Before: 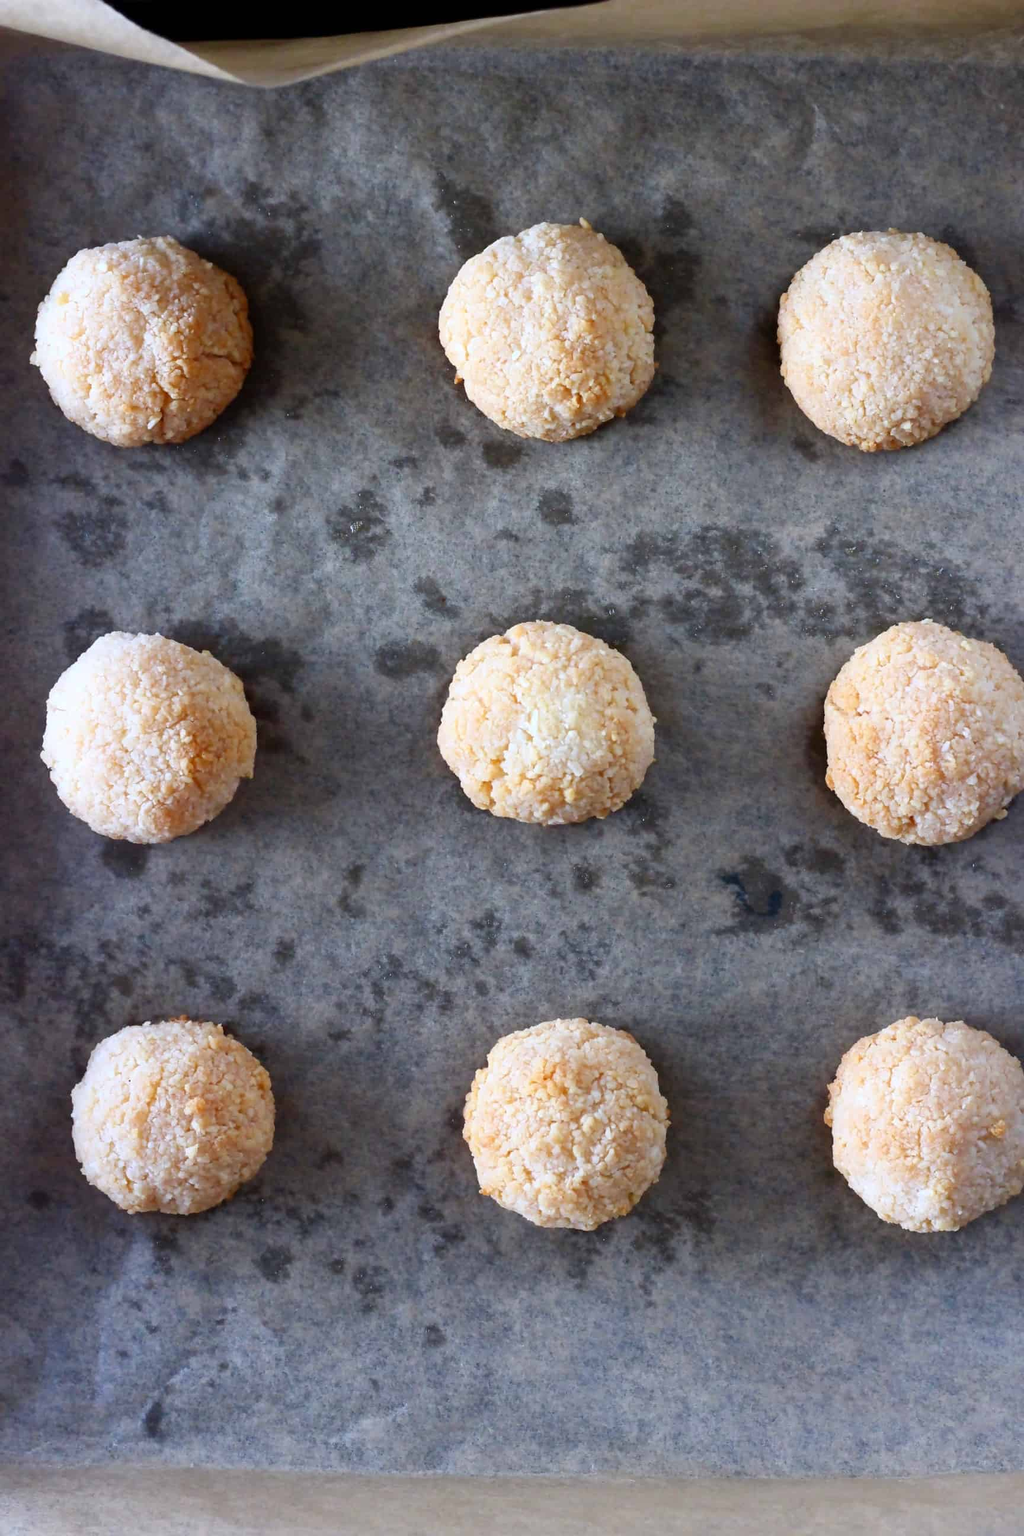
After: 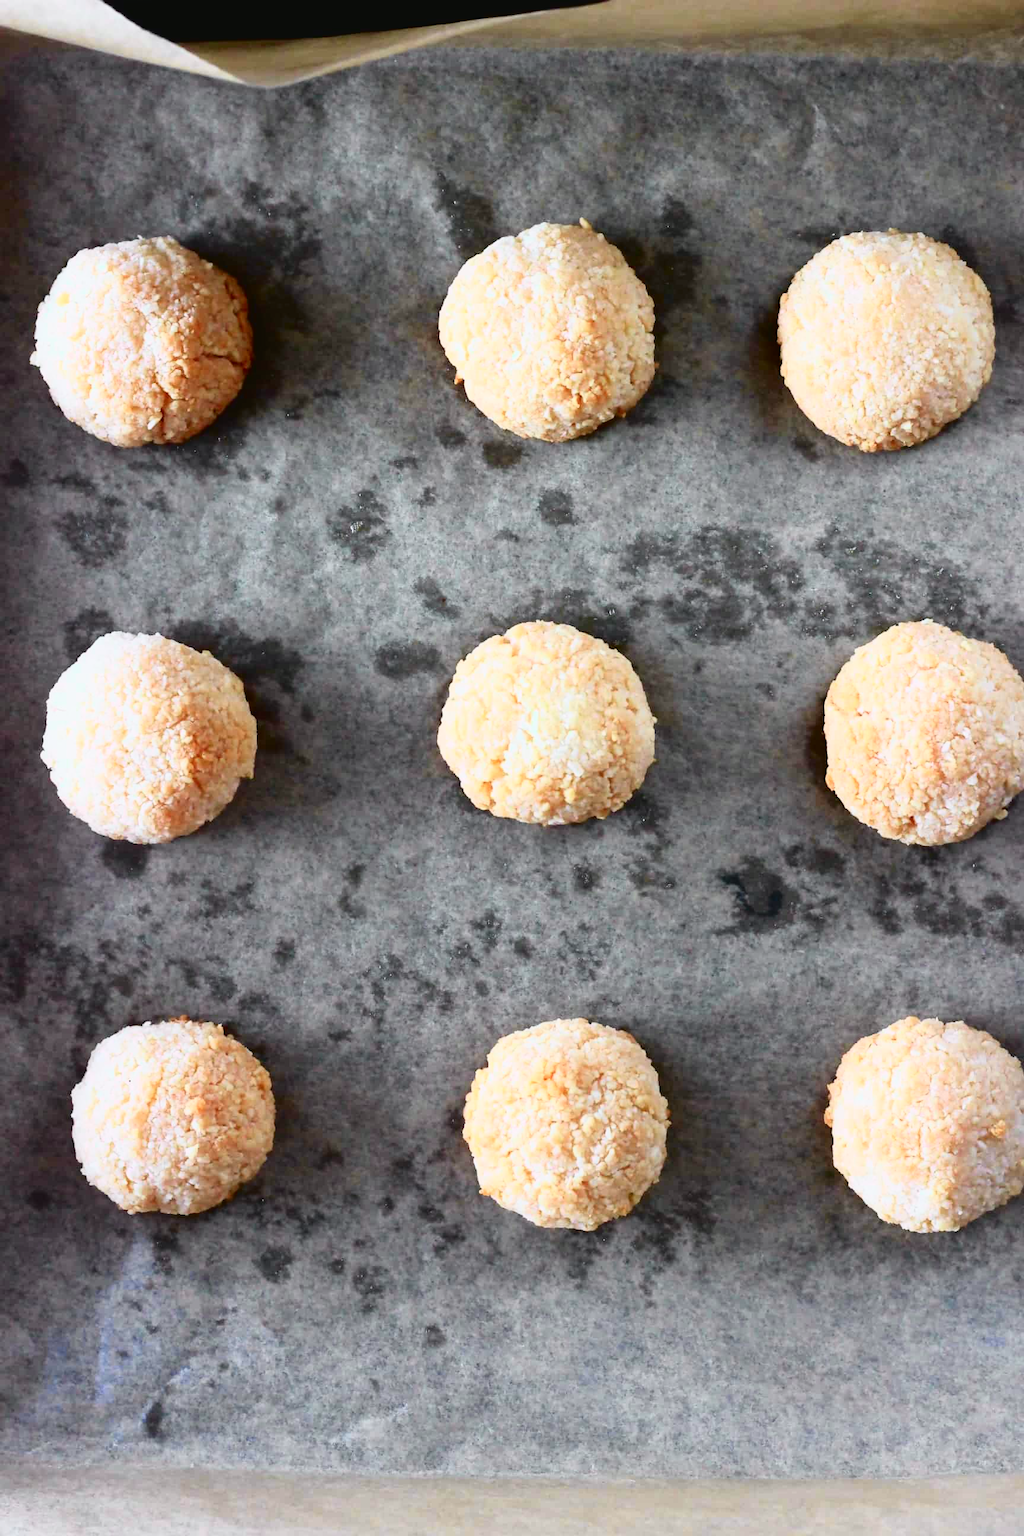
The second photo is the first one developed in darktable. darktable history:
tone curve: curves: ch0 [(0.003, 0.032) (0.037, 0.037) (0.149, 0.117) (0.297, 0.318) (0.41, 0.48) (0.541, 0.649) (0.722, 0.857) (0.875, 0.946) (1, 0.98)]; ch1 [(0, 0) (0.305, 0.325) (0.453, 0.437) (0.482, 0.474) (0.501, 0.498) (0.506, 0.503) (0.559, 0.576) (0.6, 0.635) (0.656, 0.707) (1, 1)]; ch2 [(0, 0) (0.323, 0.277) (0.408, 0.399) (0.45, 0.48) (0.499, 0.502) (0.515, 0.532) (0.573, 0.602) (0.653, 0.675) (0.75, 0.756) (1, 1)], color space Lab, independent channels, preserve colors none
